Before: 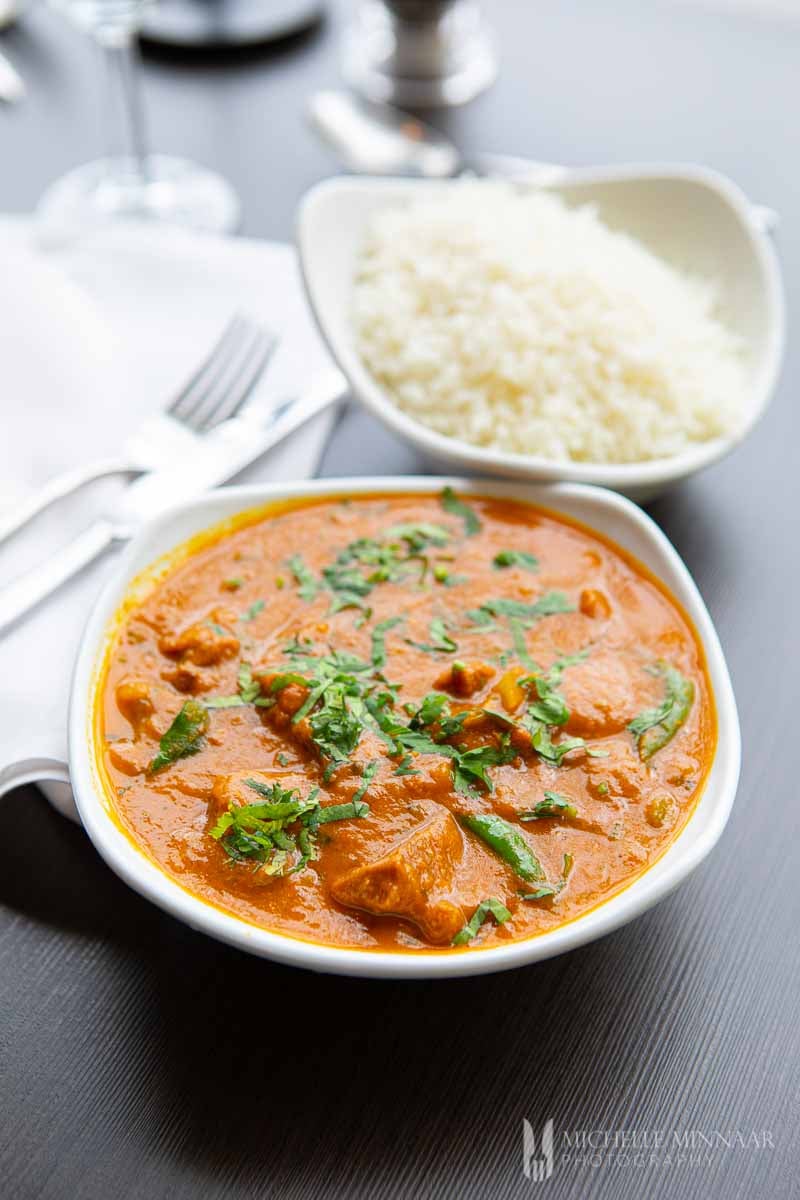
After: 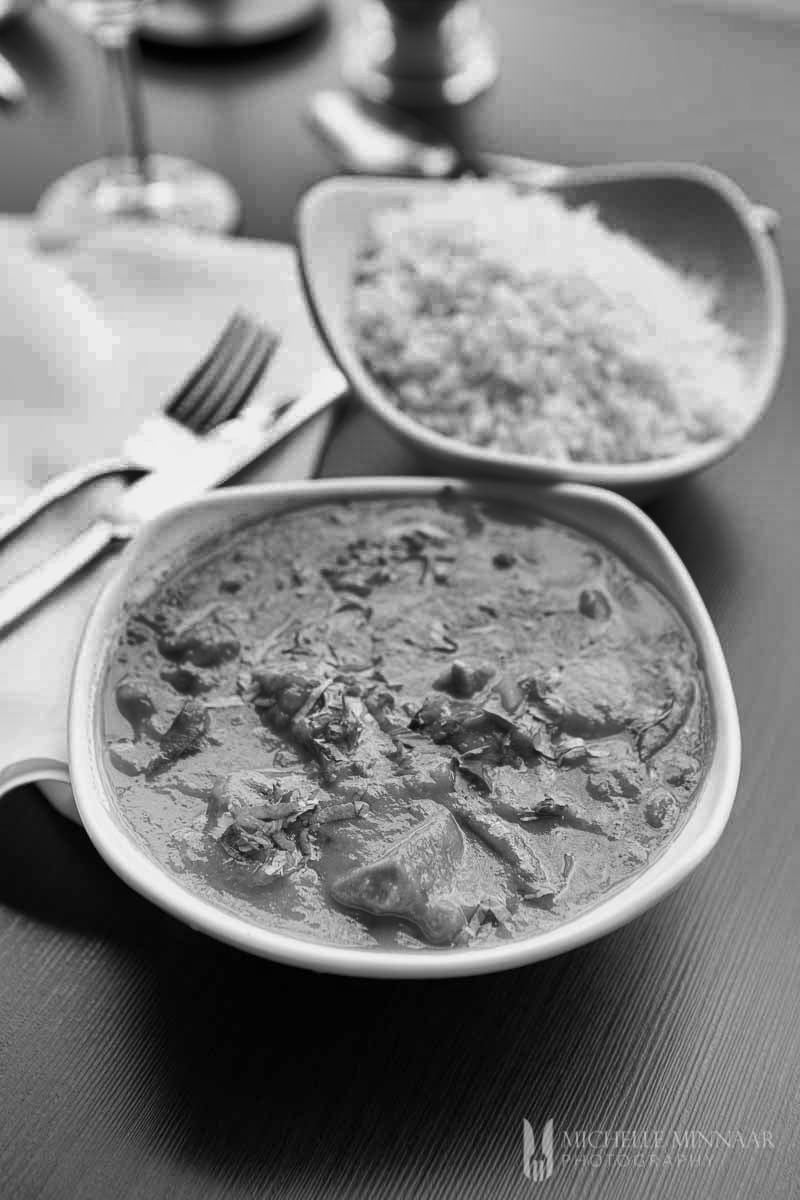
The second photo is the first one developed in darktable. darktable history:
levels: levels [0, 0.492, 0.984]
monochrome: a -71.75, b 75.82
shadows and highlights: shadows 24.5, highlights -78.15, soften with gaussian
